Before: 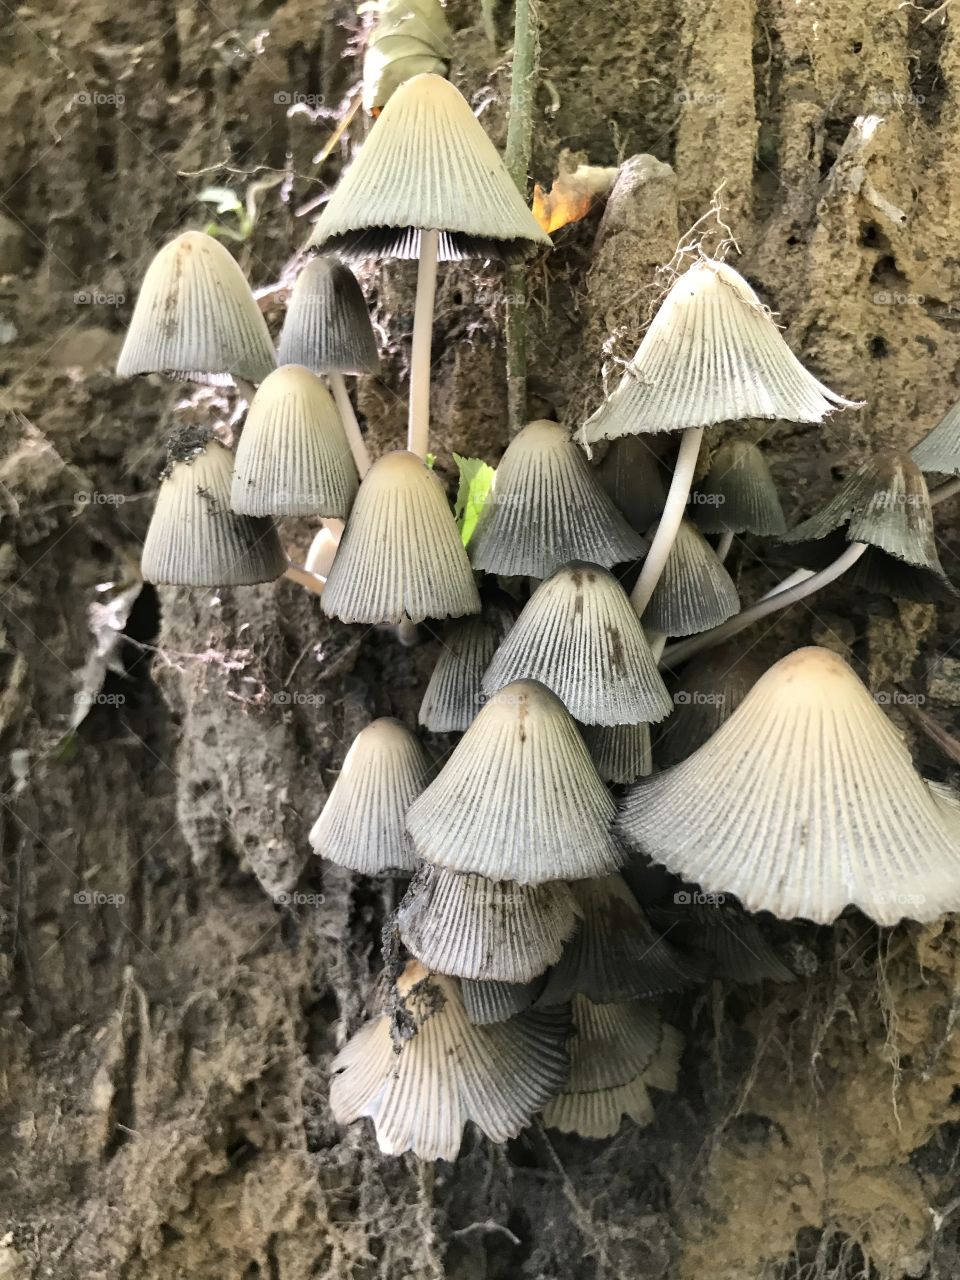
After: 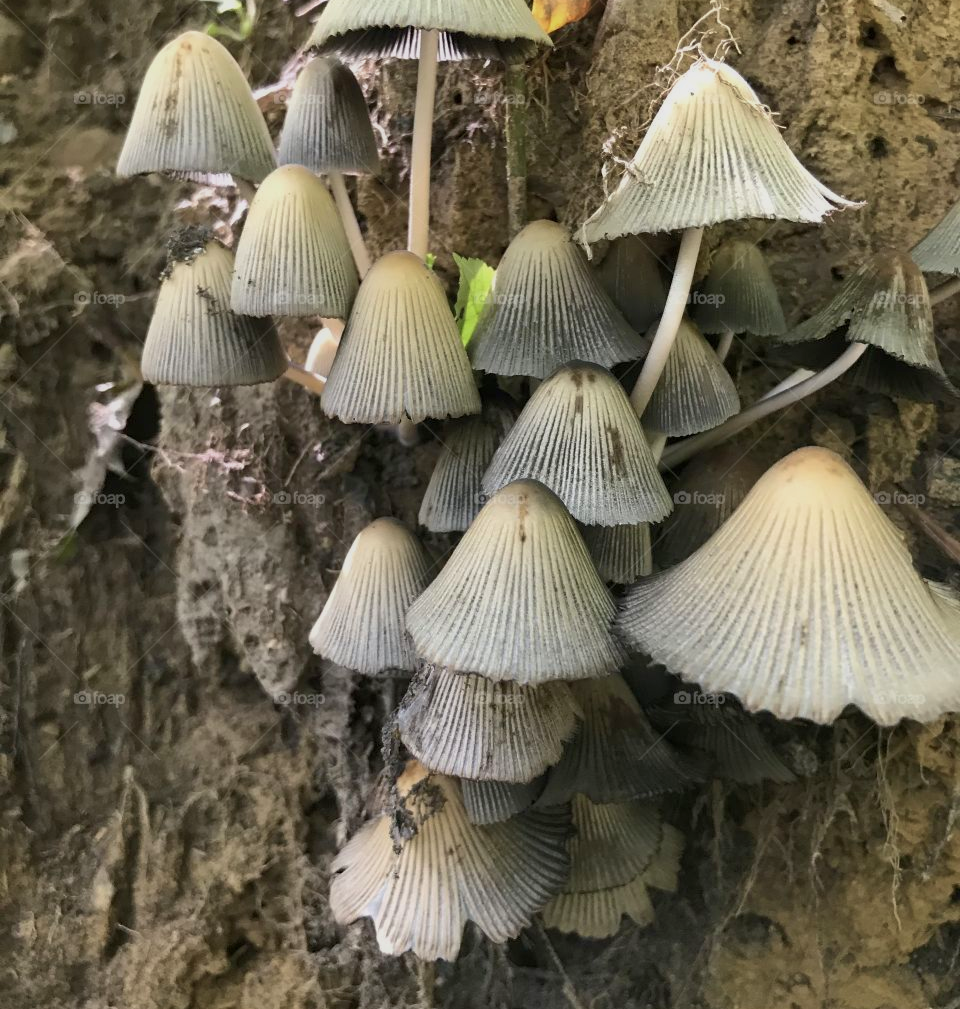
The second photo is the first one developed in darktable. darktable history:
crop and rotate: top 15.698%, bottom 5.468%
velvia: on, module defaults
tone equalizer: -8 EV 0.269 EV, -7 EV 0.392 EV, -6 EV 0.399 EV, -5 EV 0.262 EV, -3 EV -0.256 EV, -2 EV -0.407 EV, -1 EV -0.437 EV, +0 EV -0.226 EV, mask exposure compensation -0.5 EV
